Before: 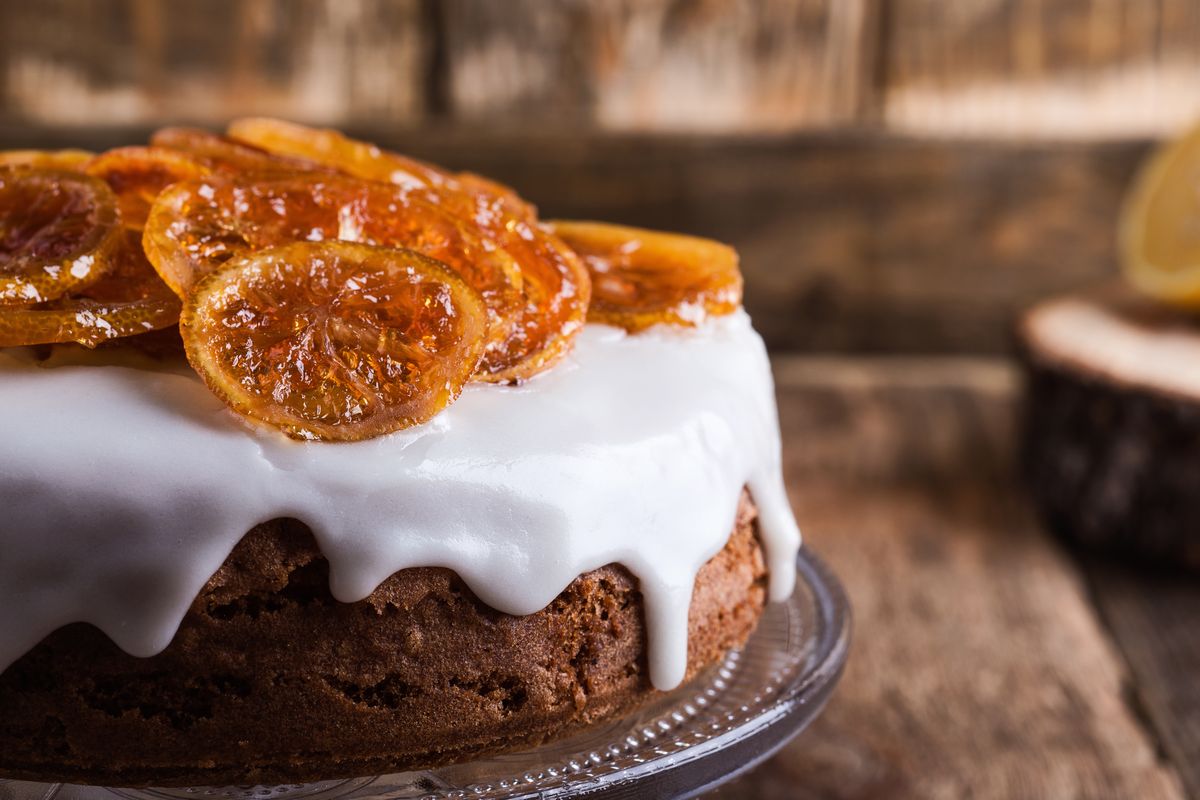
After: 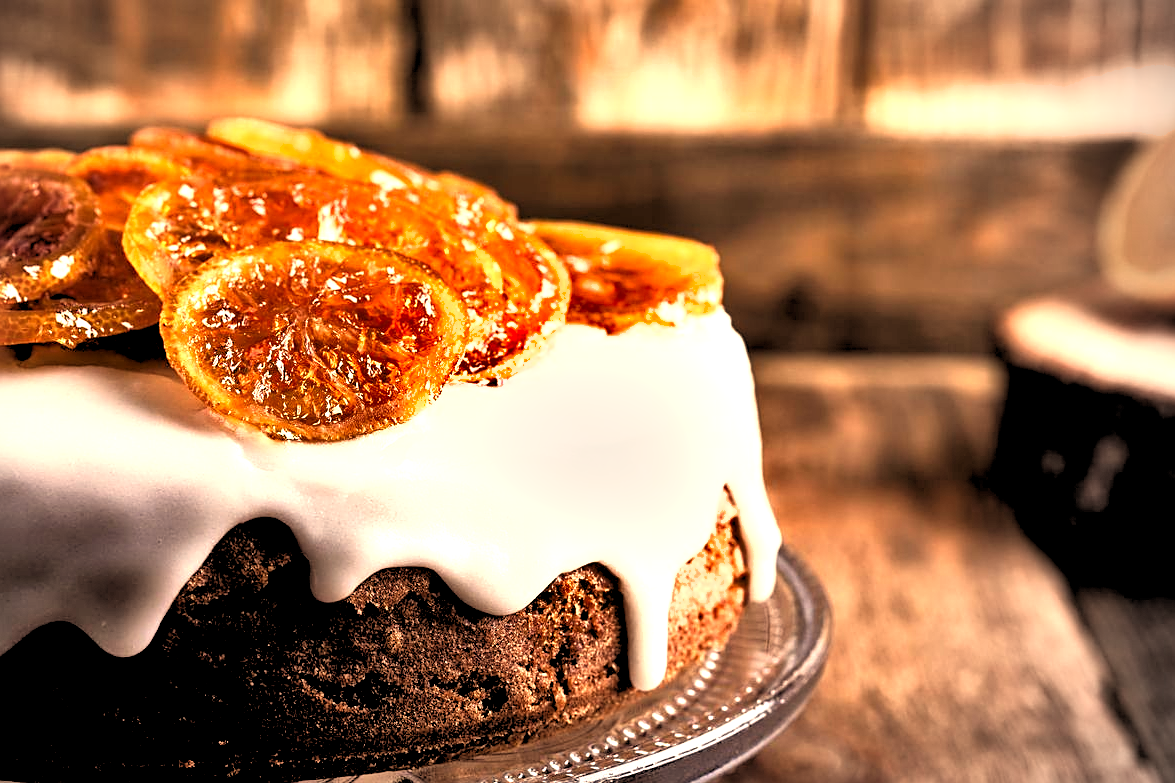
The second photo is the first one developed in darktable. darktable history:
sharpen: on, module defaults
crop: left 1.743%, right 0.268%, bottom 2.011%
vignetting: center (-0.15, 0.013)
exposure: black level correction 0, exposure 1.1 EV, compensate exposure bias true, compensate highlight preservation false
shadows and highlights: shadows 60, soften with gaussian
white balance: red 1.138, green 0.996, blue 0.812
rgb levels: levels [[0.034, 0.472, 0.904], [0, 0.5, 1], [0, 0.5, 1]]
